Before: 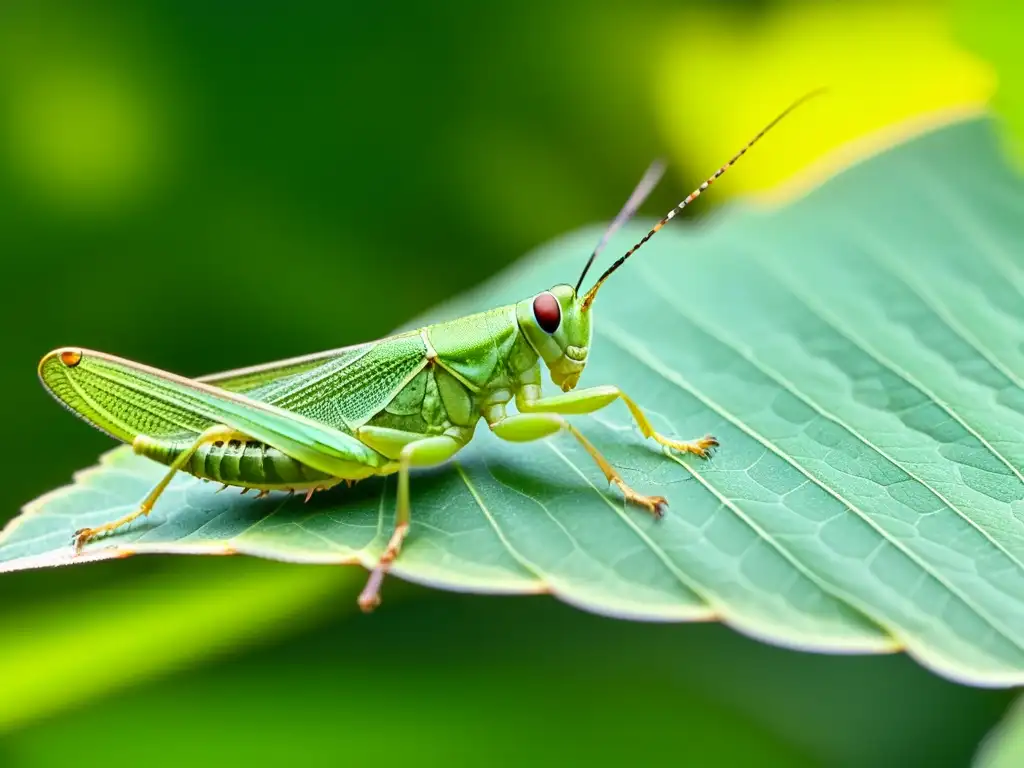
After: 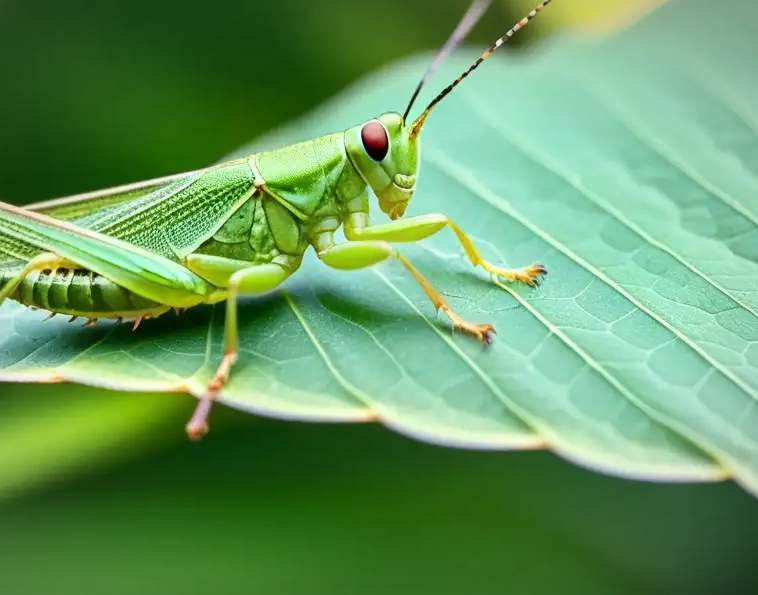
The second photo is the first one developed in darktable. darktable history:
vignetting: fall-off radius 101.2%, width/height ratio 1.34
shadows and highlights: radius 93.89, shadows -16.13, white point adjustment 0.227, highlights 31.08, compress 48.36%, soften with gaussian
crop: left 16.855%, top 22.443%, right 9.097%
